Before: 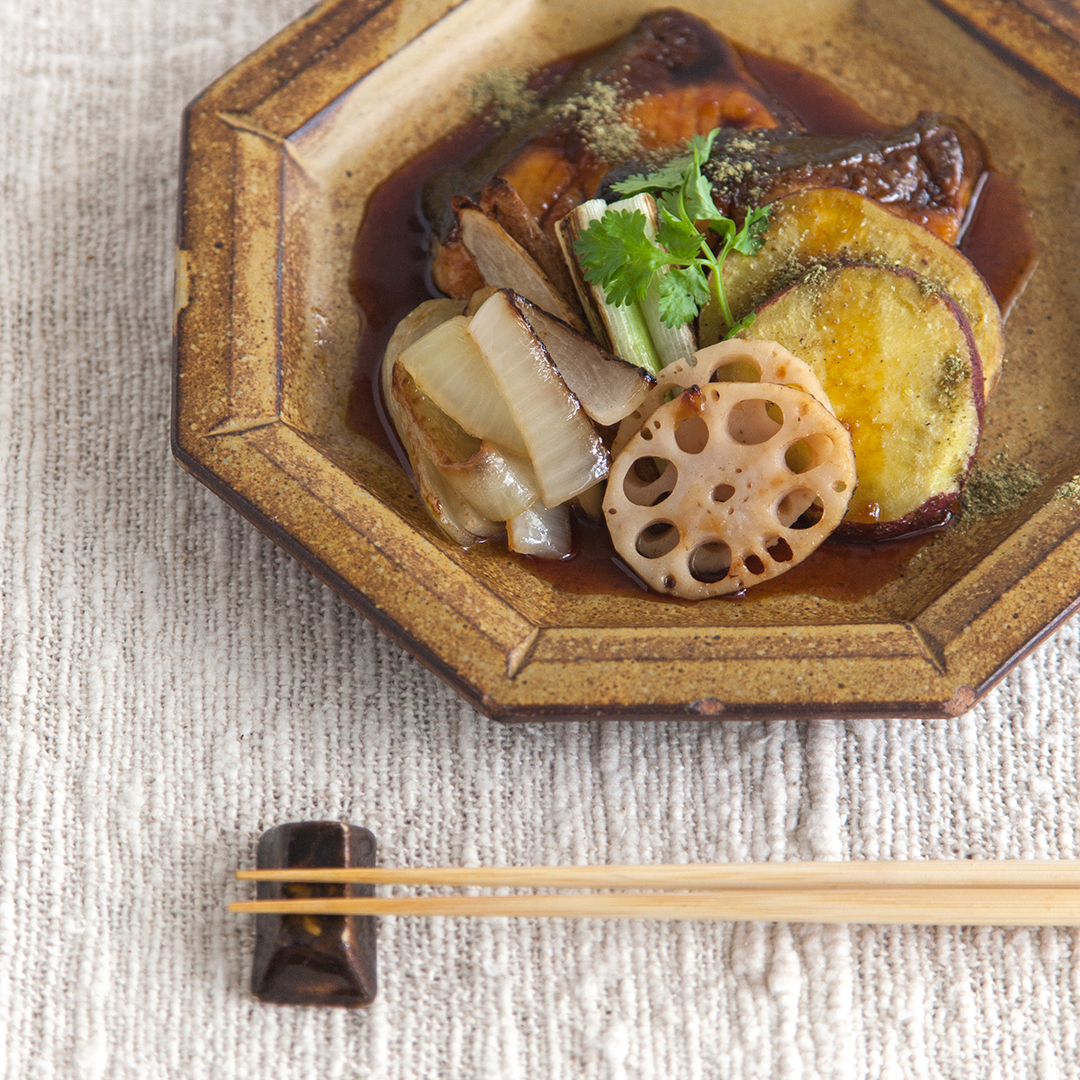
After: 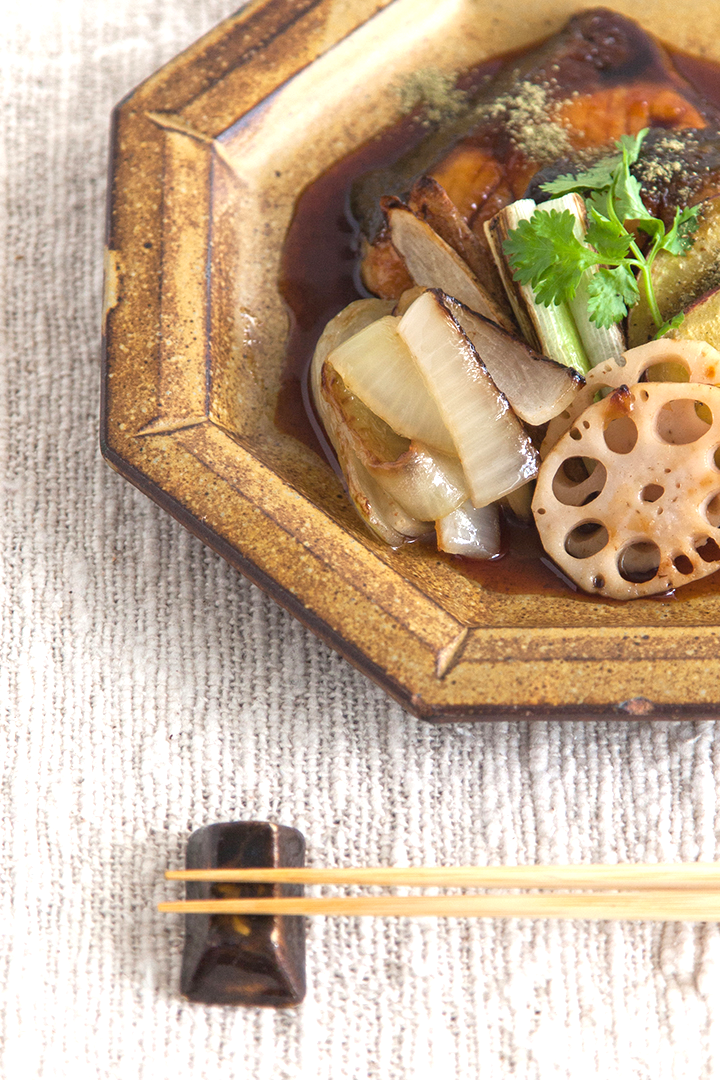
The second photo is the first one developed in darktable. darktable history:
exposure: exposure 0.6 EV, compensate highlight preservation false
crop and rotate: left 6.617%, right 26.717%
